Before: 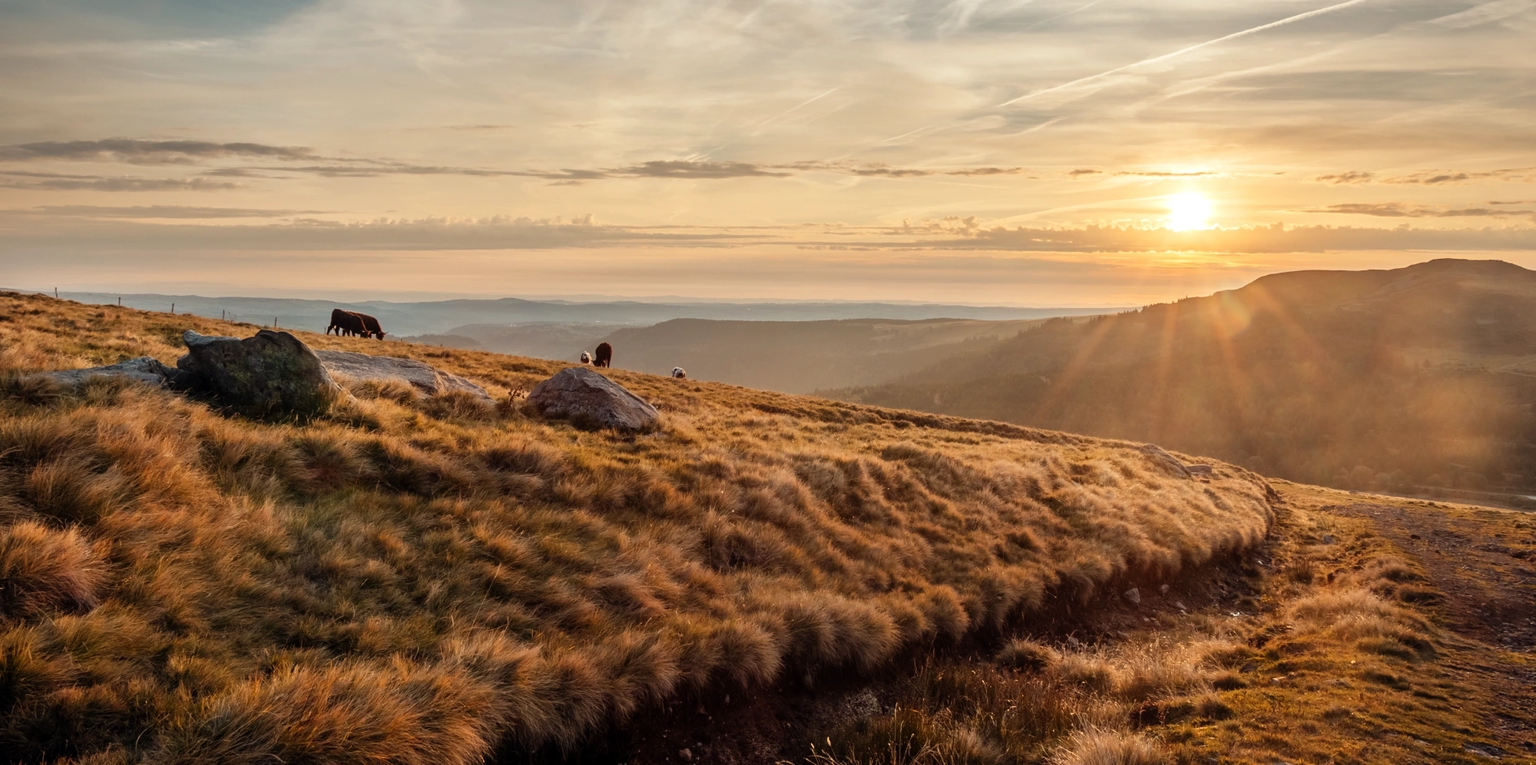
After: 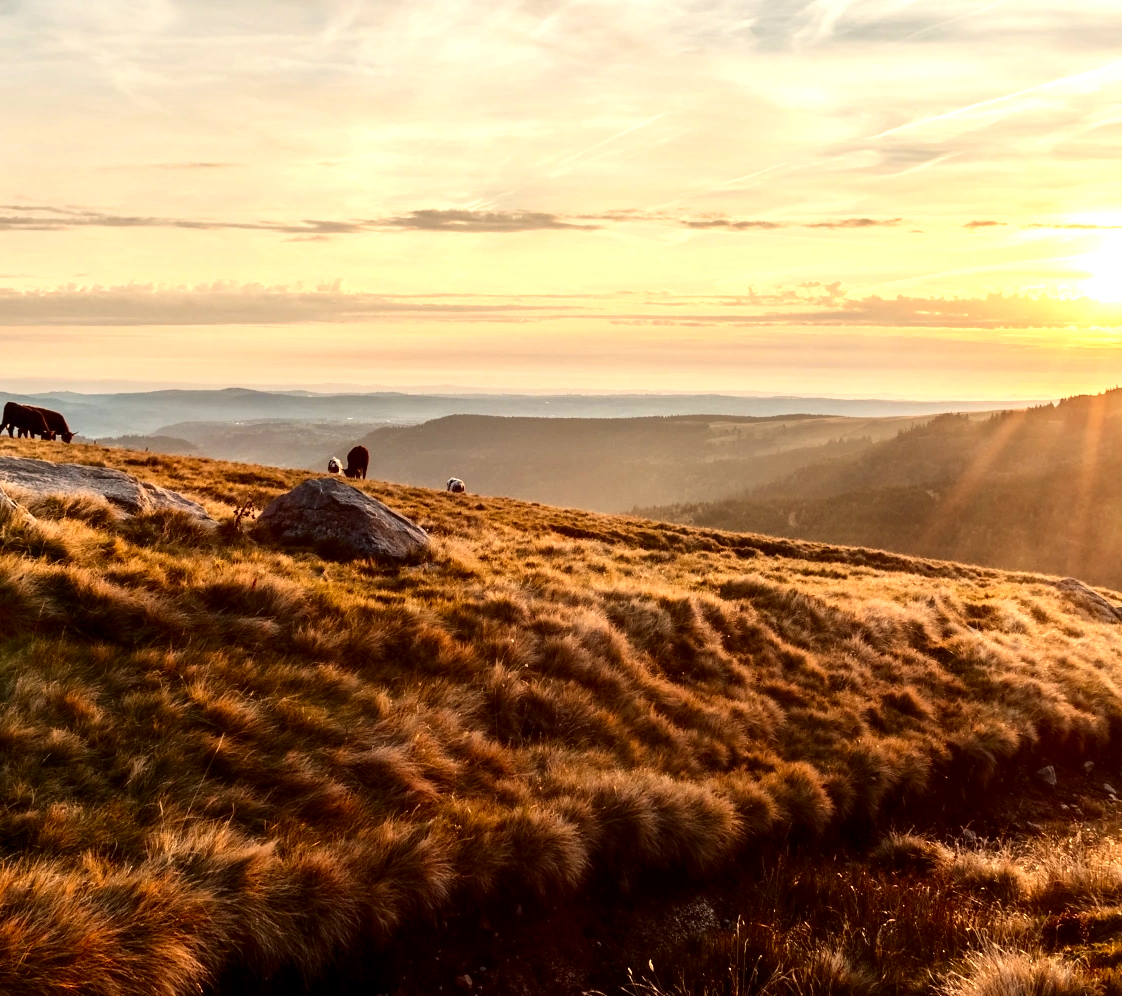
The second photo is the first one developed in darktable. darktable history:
contrast brightness saturation: contrast 0.188, brightness -0.234, saturation 0.116
crop: left 21.404%, right 22.485%
exposure: black level correction 0, exposure 0.699 EV, compensate highlight preservation false
